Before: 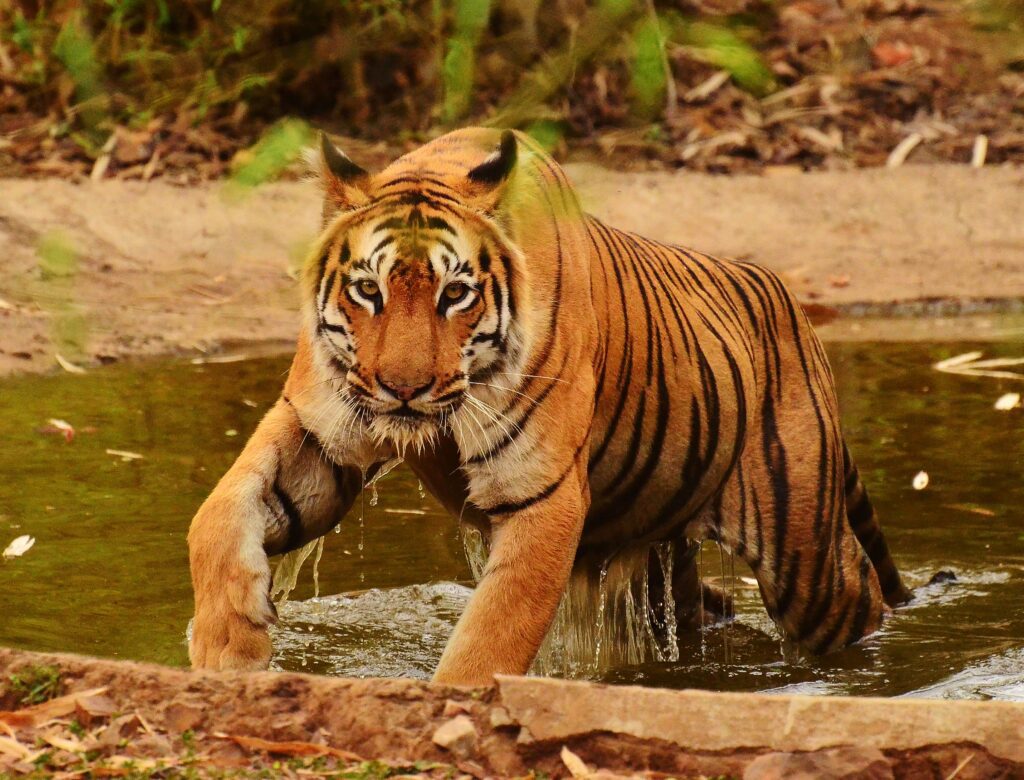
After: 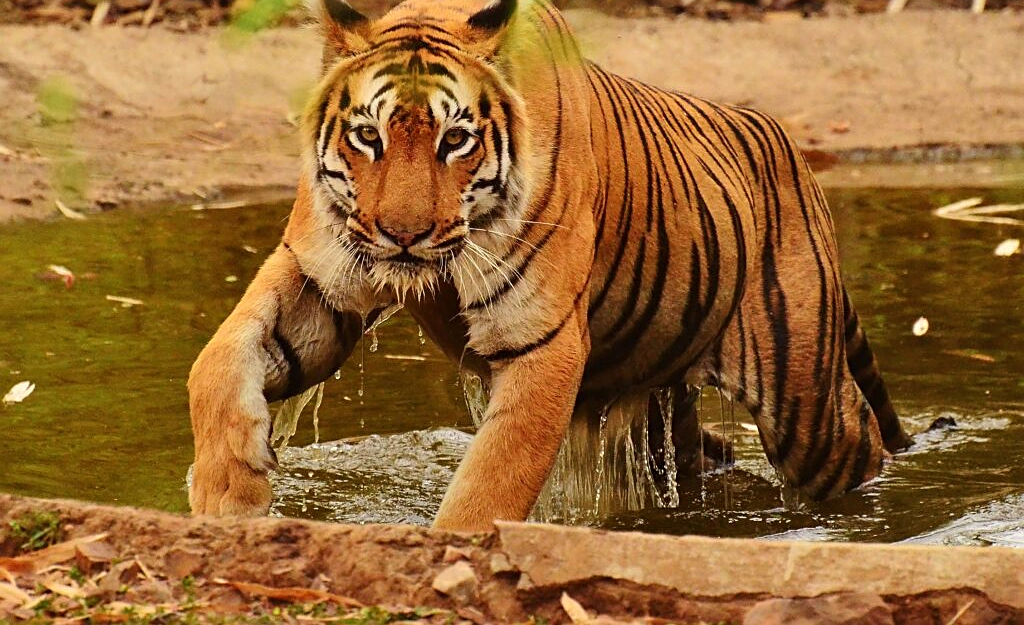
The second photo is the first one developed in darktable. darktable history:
shadows and highlights: radius 131.27, soften with gaussian
crop and rotate: top 19.76%
sharpen: on, module defaults
tone equalizer: on, module defaults
